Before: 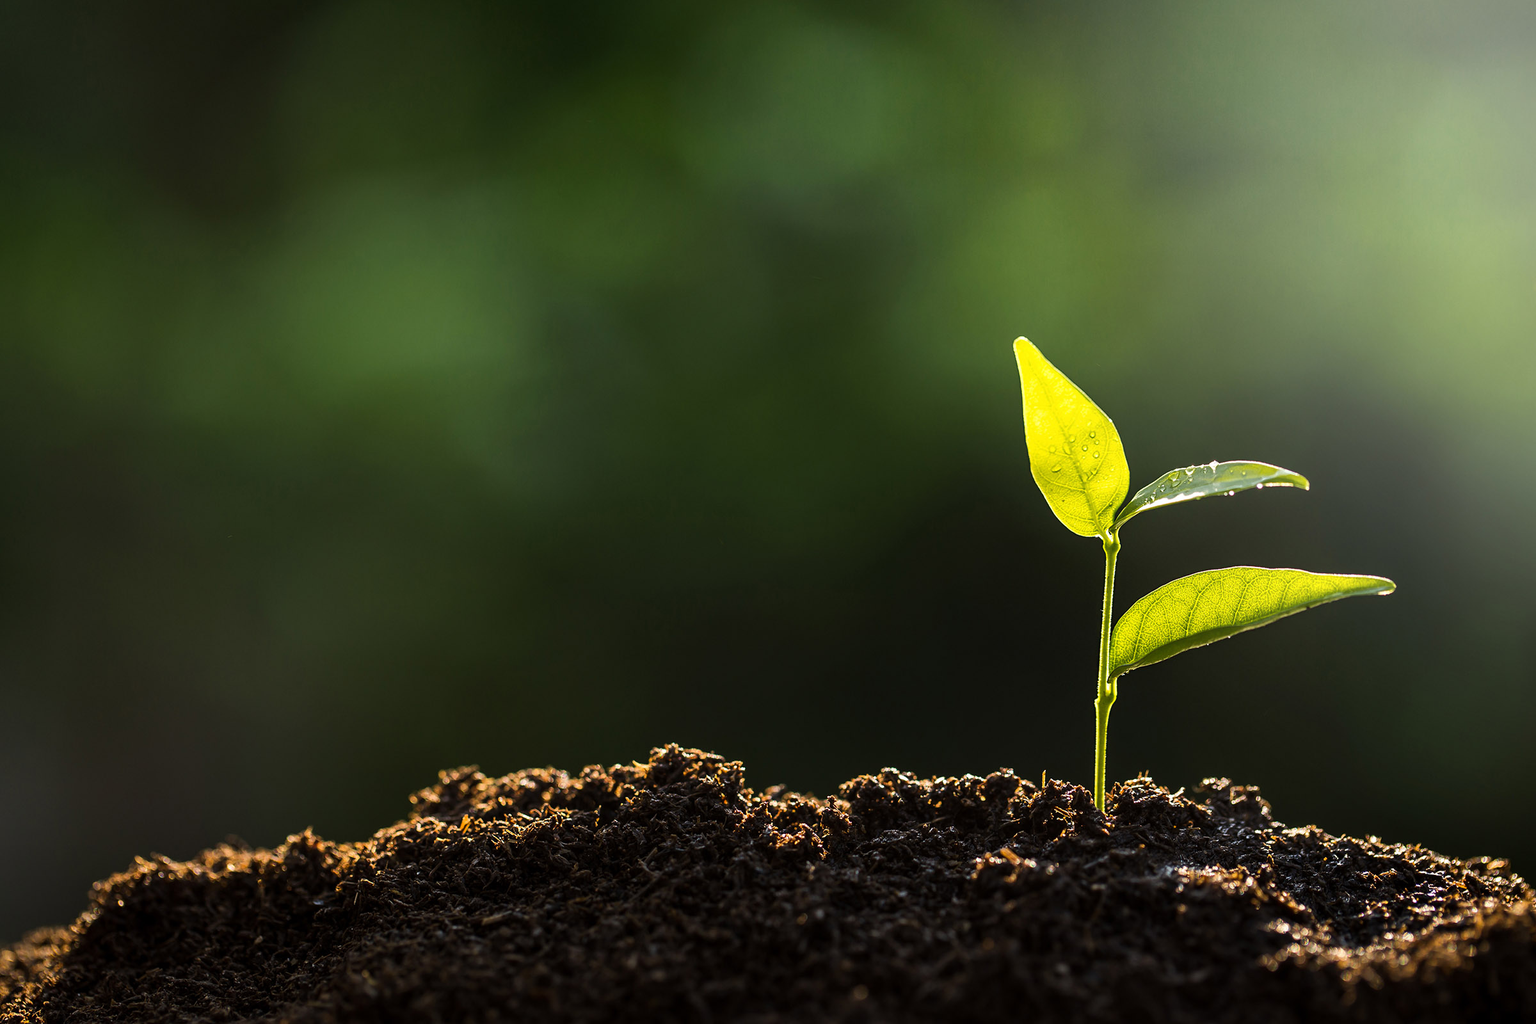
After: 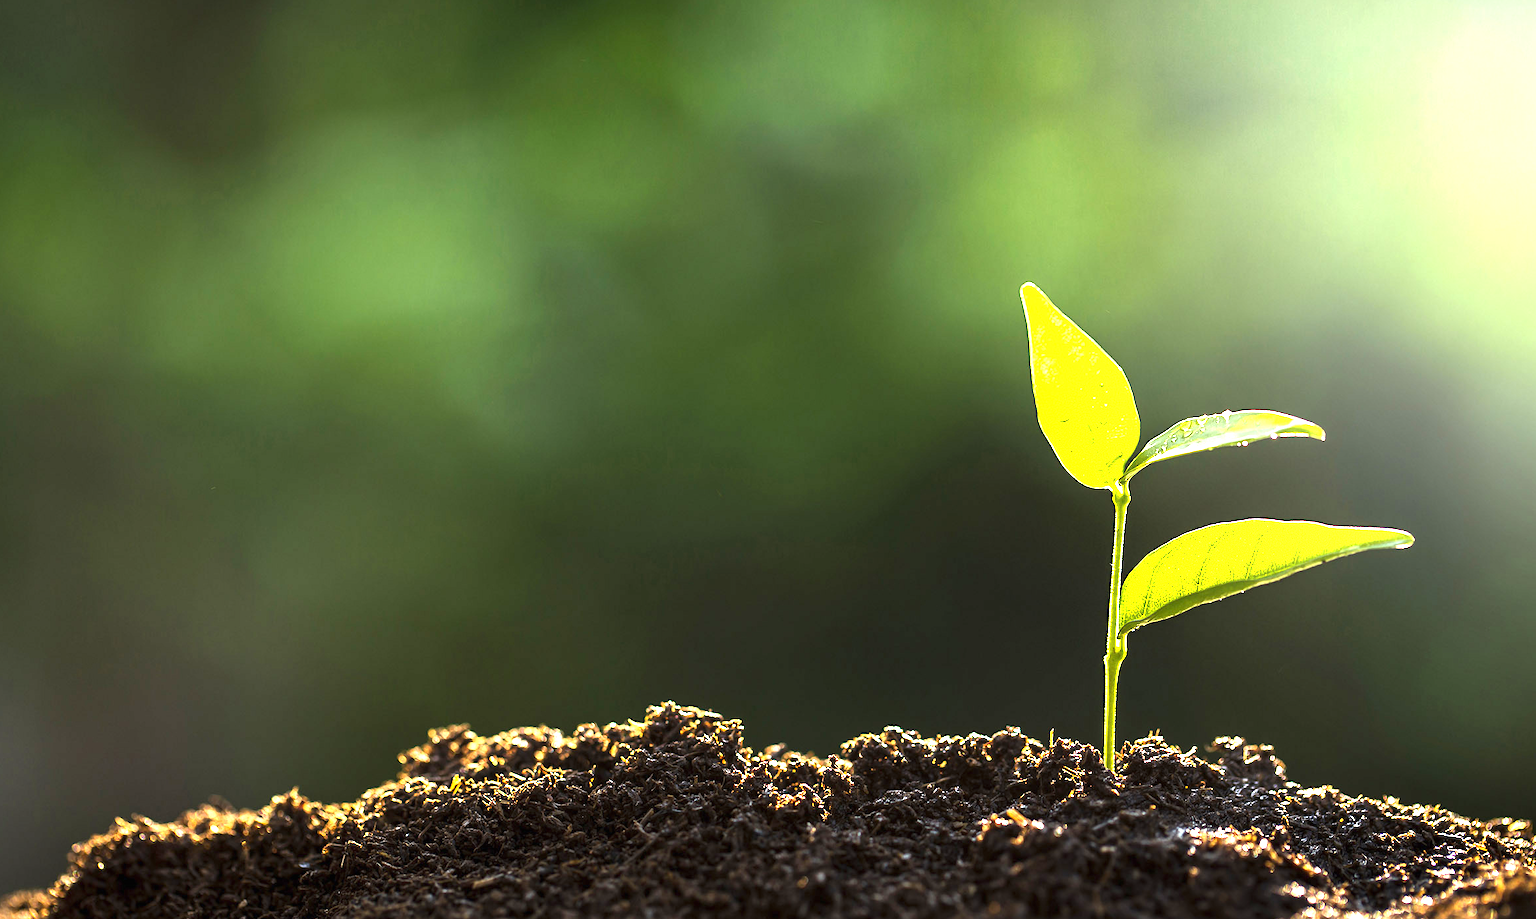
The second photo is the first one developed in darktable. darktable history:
crop: left 1.507%, top 6.147%, right 1.379%, bottom 6.637%
exposure: black level correction 0, exposure 1.675 EV, compensate exposure bias true, compensate highlight preservation false
